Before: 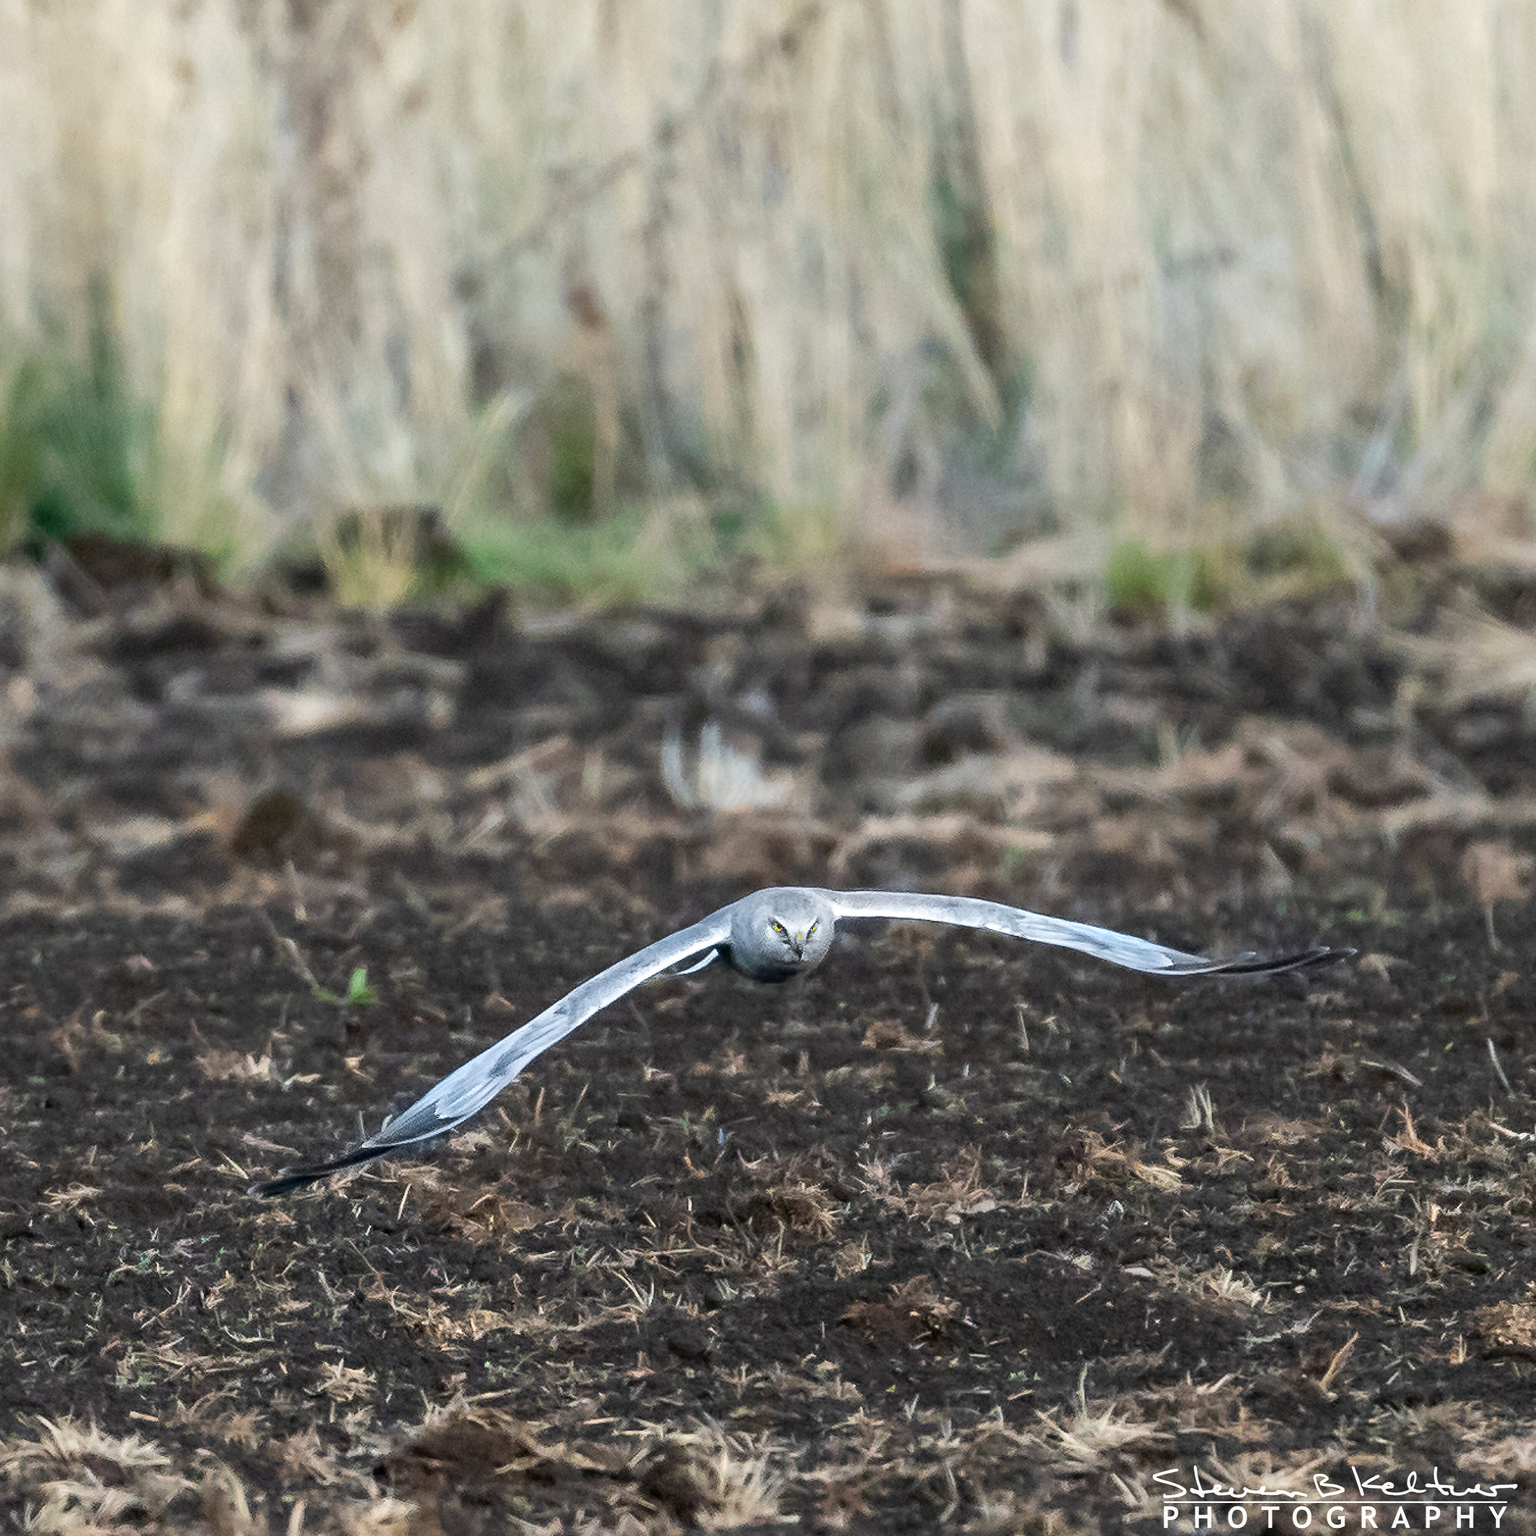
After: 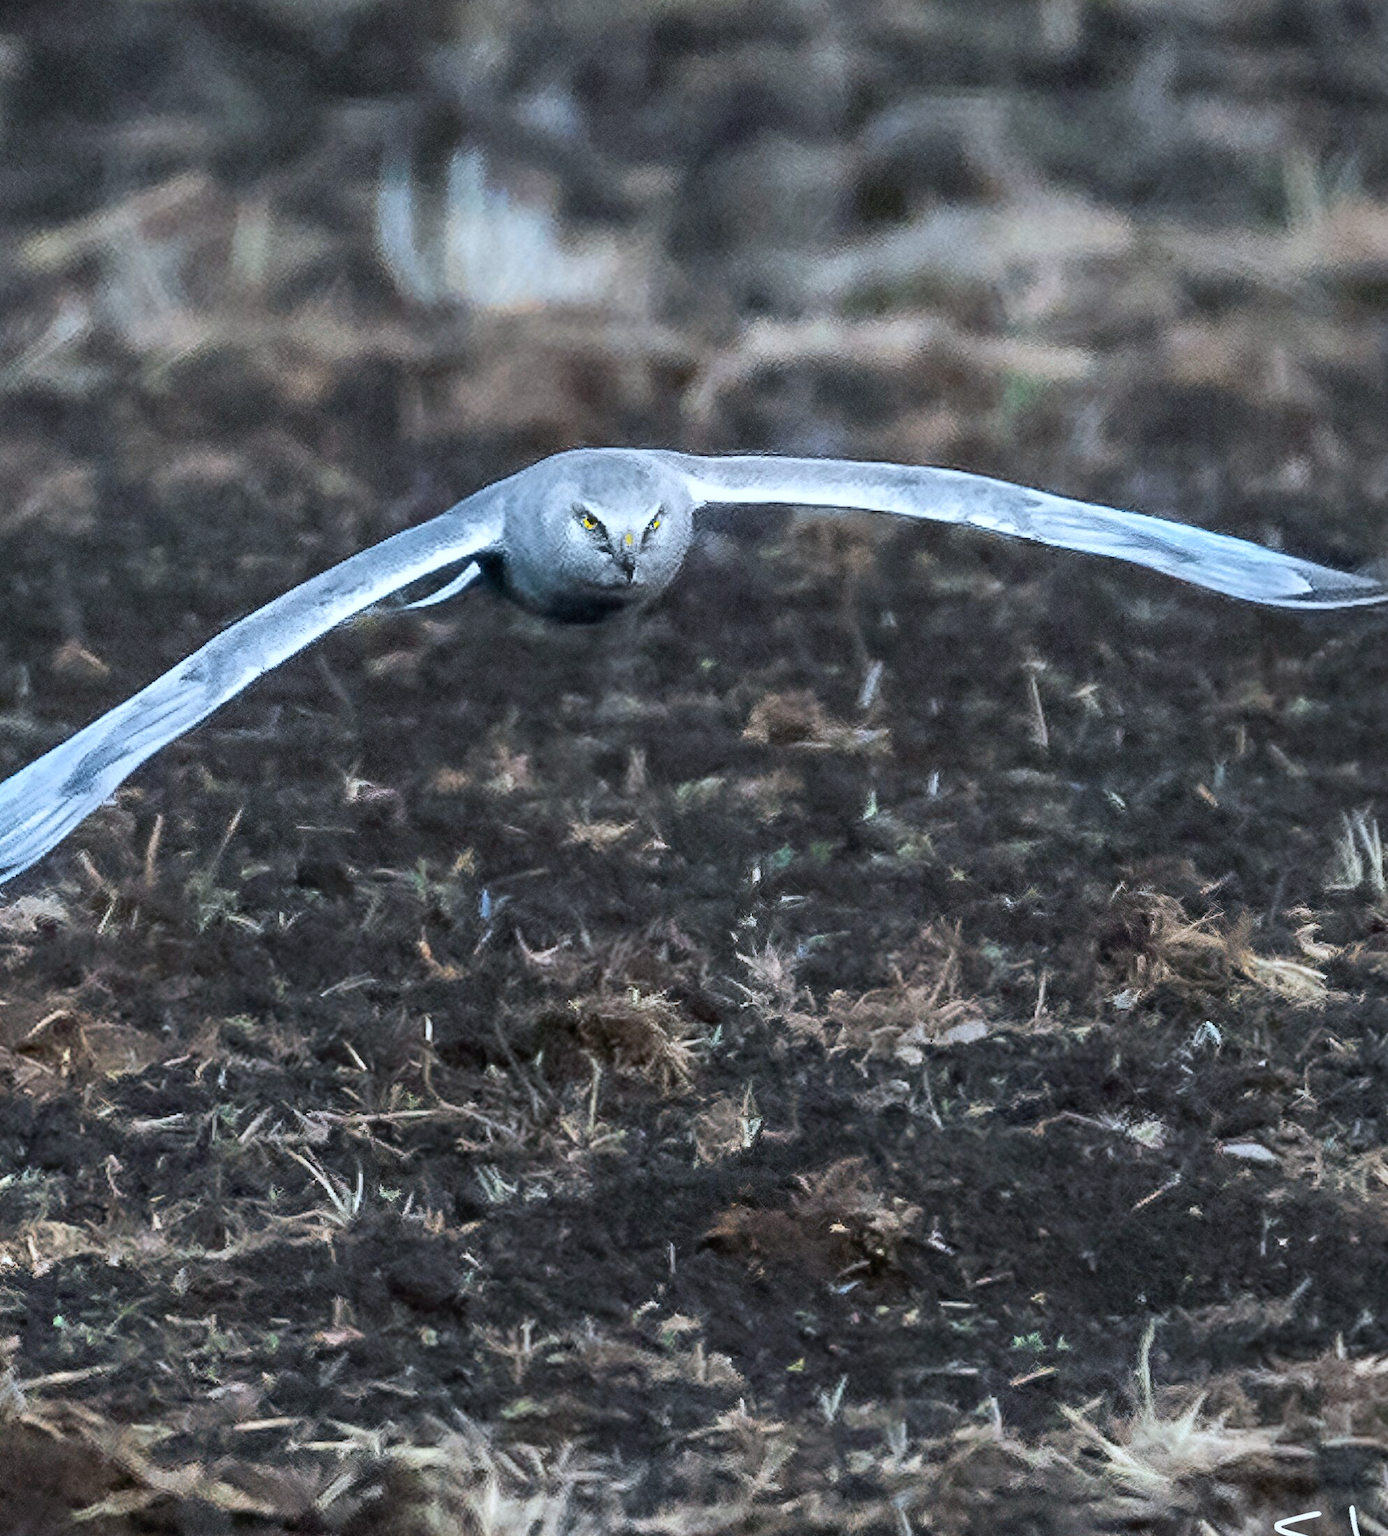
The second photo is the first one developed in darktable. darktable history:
color correction: highlights a* -0.137, highlights b* 0.137
color calibration: illuminant custom, x 0.368, y 0.373, temperature 4330.32 K
crop: left 29.672%, top 41.786%, right 20.851%, bottom 3.487%
